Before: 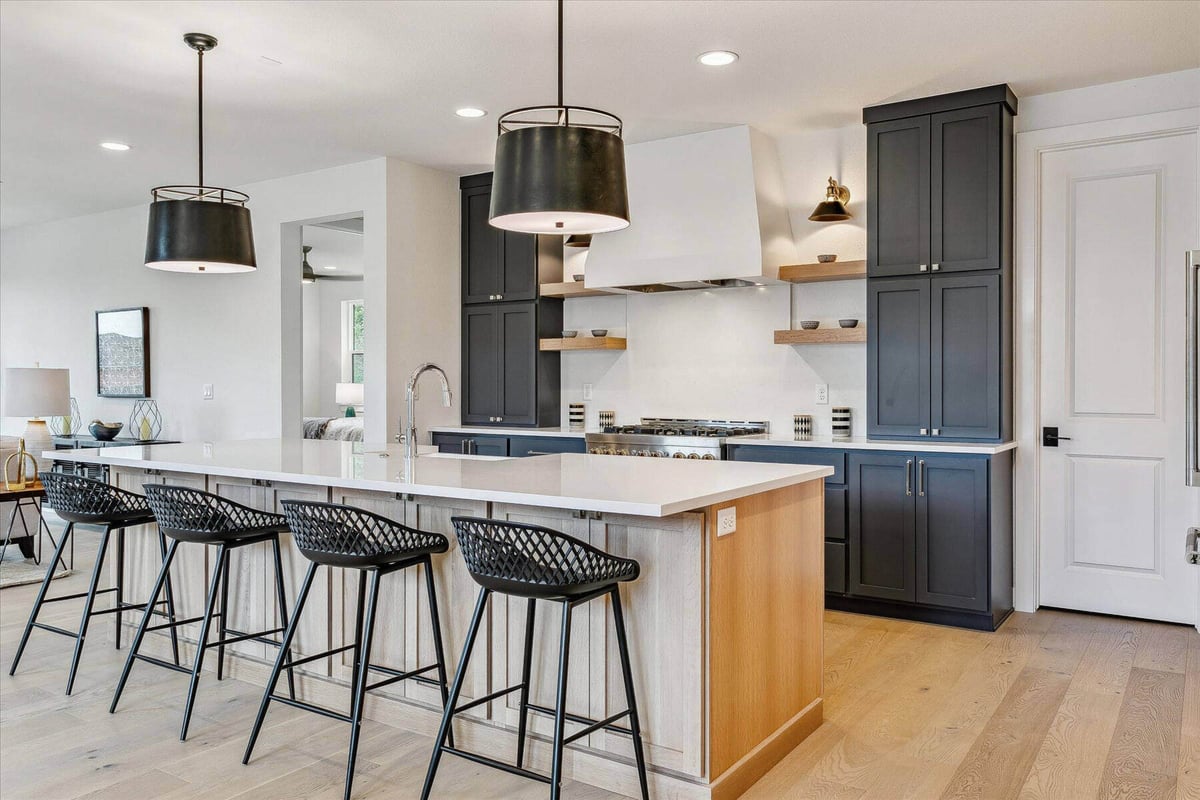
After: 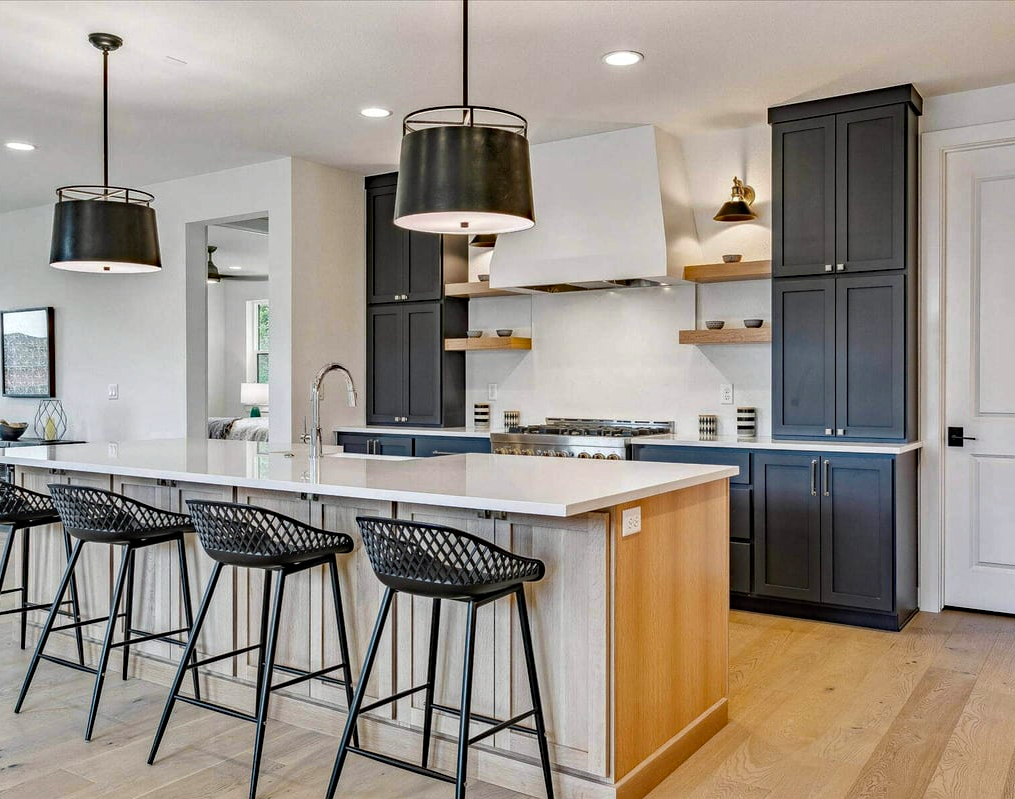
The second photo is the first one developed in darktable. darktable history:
crop: left 7.949%, right 7.442%
haze removal: strength 0.288, distance 0.25, compatibility mode true, adaptive false
shadows and highlights: shadows 32.23, highlights -32.18, soften with gaussian
